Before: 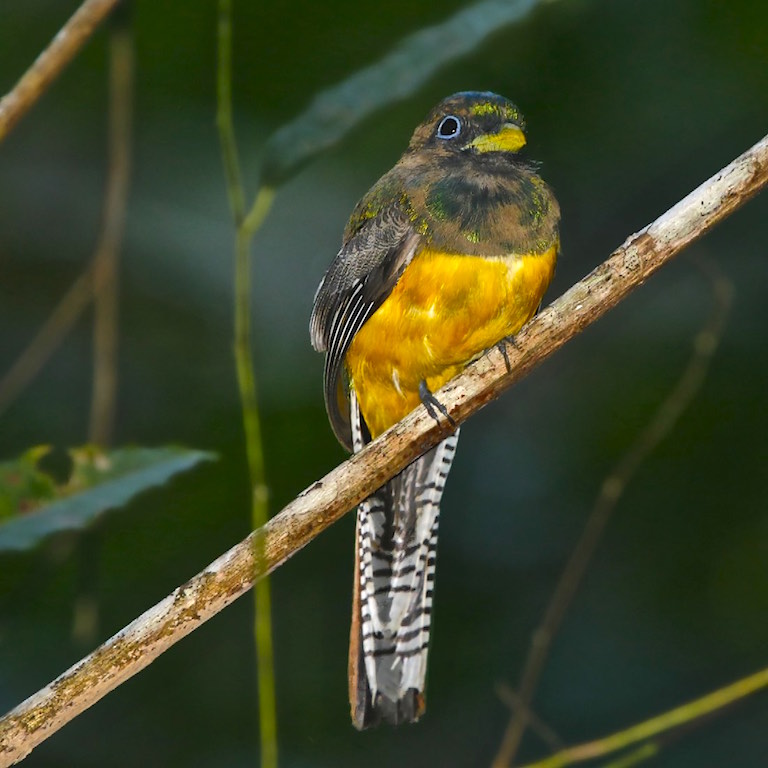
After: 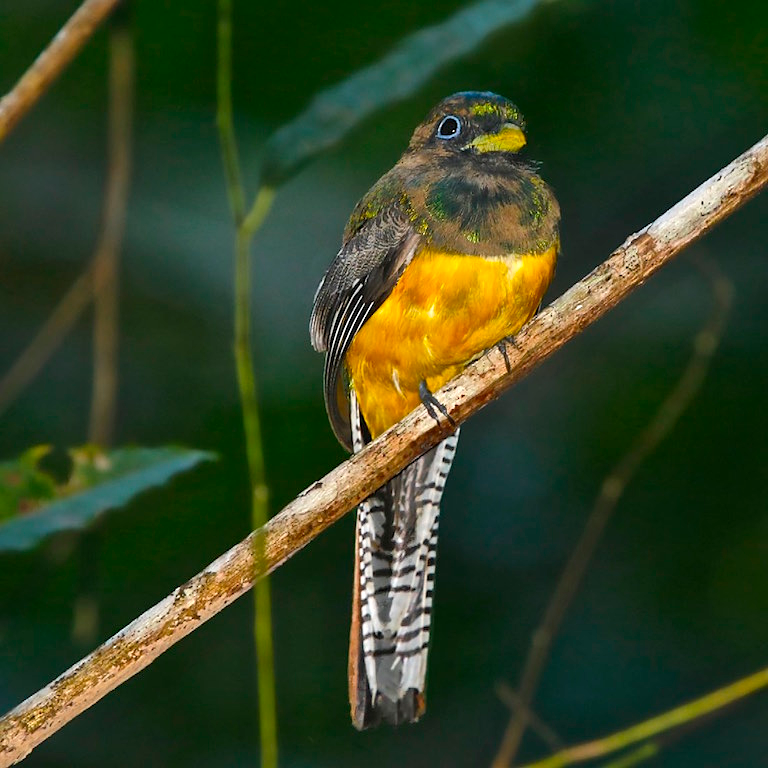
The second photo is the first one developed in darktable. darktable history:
sharpen: radius 1.29, amount 0.307, threshold 0.2
